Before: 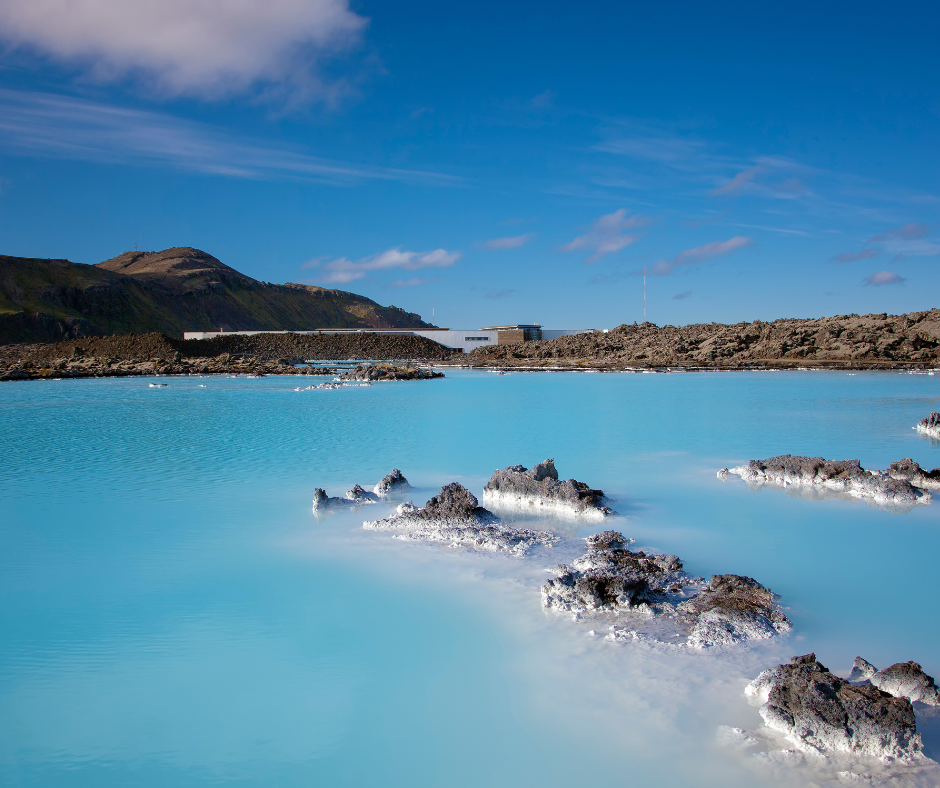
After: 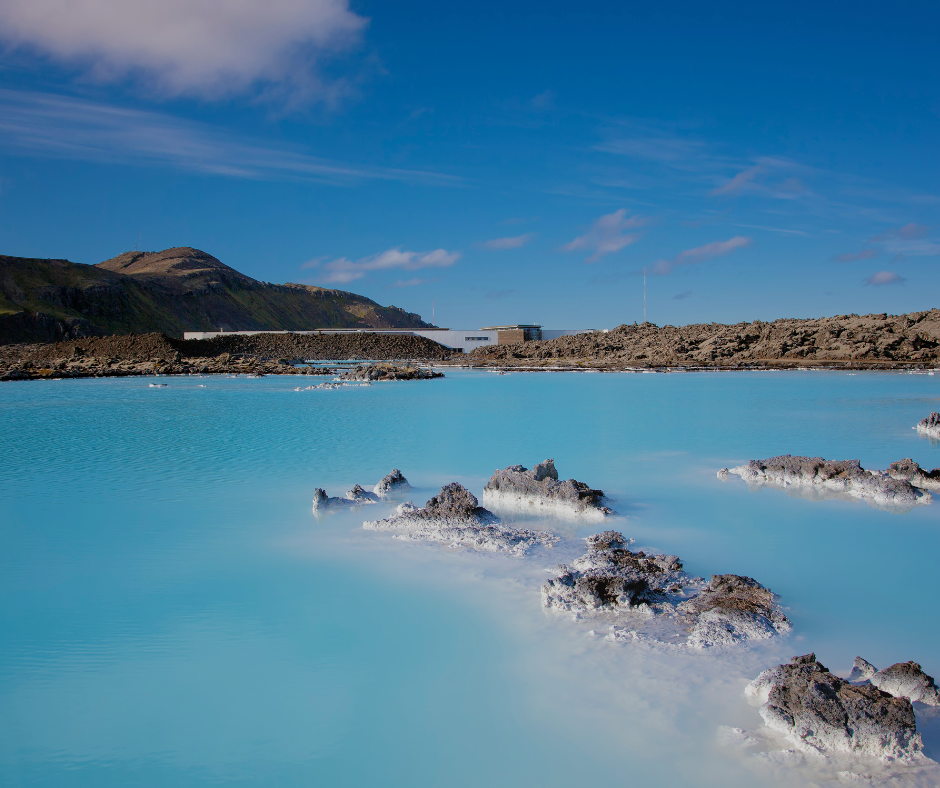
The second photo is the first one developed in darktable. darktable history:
filmic rgb: middle gray luminance 18.42%, black relative exposure -10.5 EV, white relative exposure 3.4 EV, threshold 6 EV, target black luminance 0%, hardness 6.03, latitude 99%, contrast 0.847, shadows ↔ highlights balance 0.505%, add noise in highlights 0, preserve chrominance max RGB, color science v3 (2019), use custom middle-gray values true, iterations of high-quality reconstruction 0, contrast in highlights soft, enable highlight reconstruction true
bloom: on, module defaults
